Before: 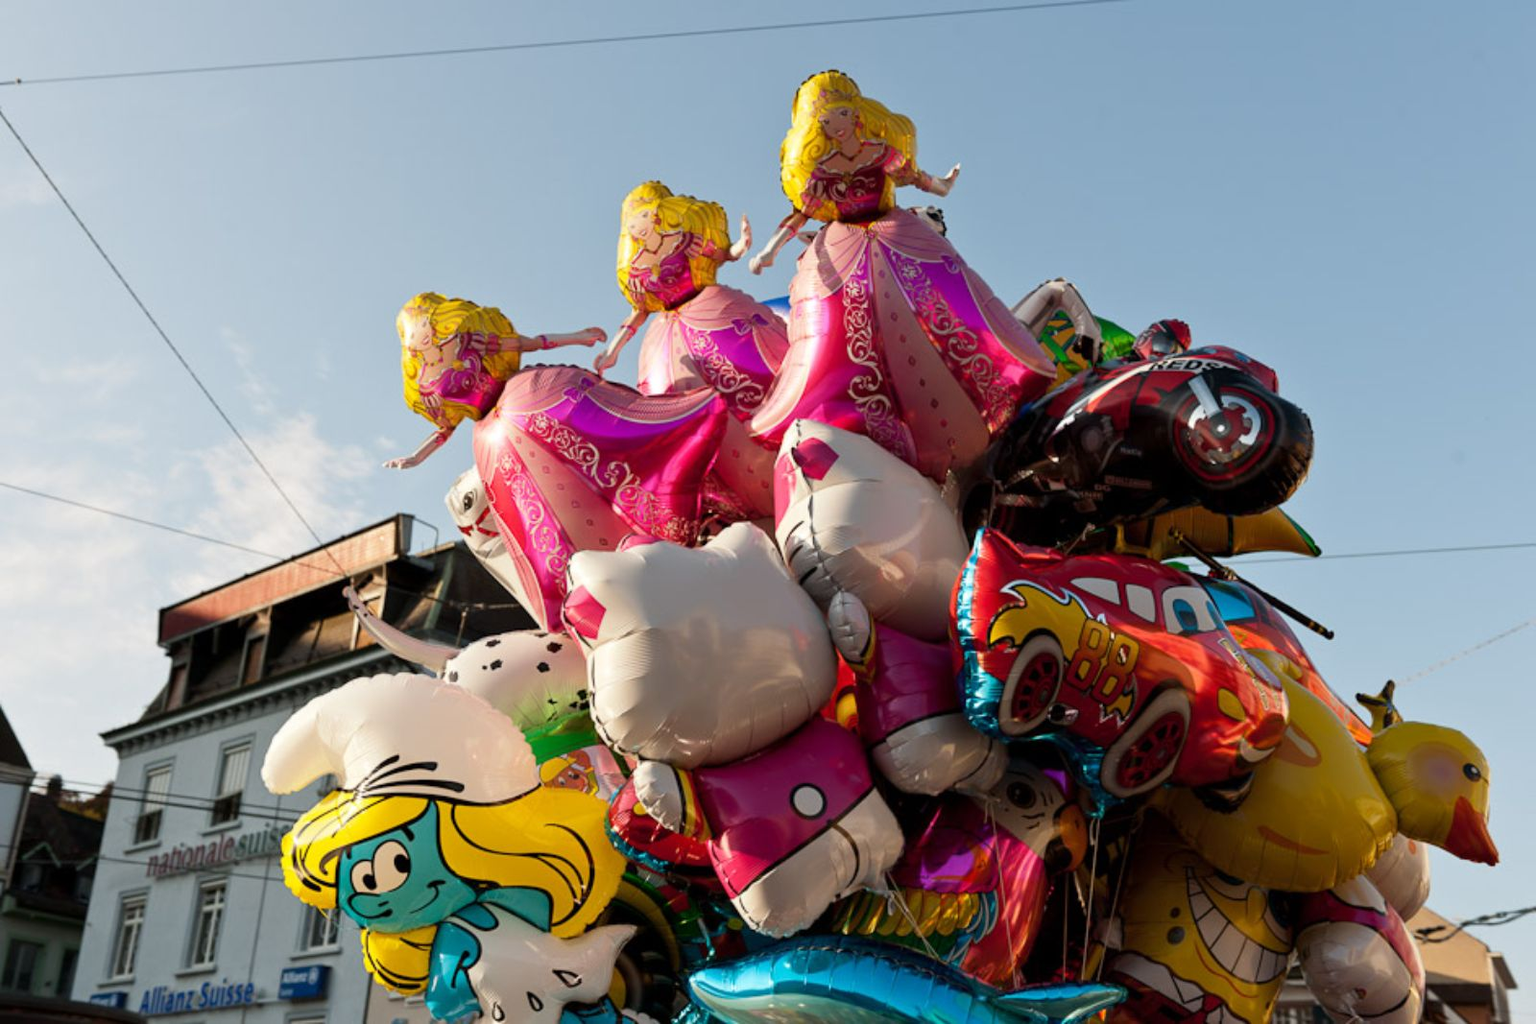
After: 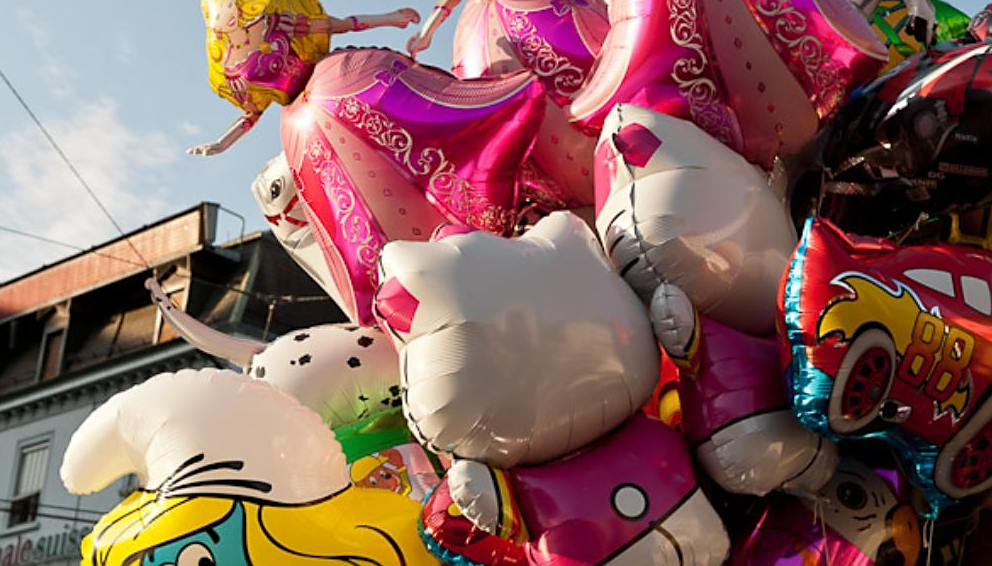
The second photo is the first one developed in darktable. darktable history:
crop: left 13.312%, top 31.28%, right 24.627%, bottom 15.582%
sharpen: radius 1.864, amount 0.398, threshold 1.271
